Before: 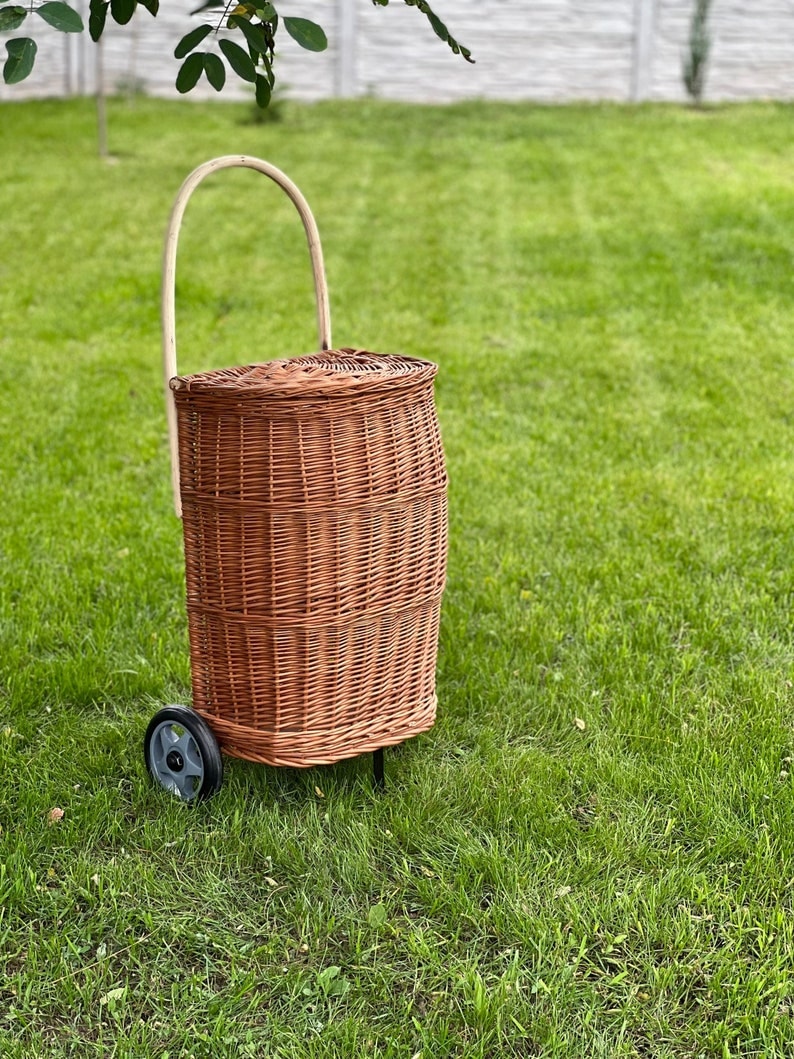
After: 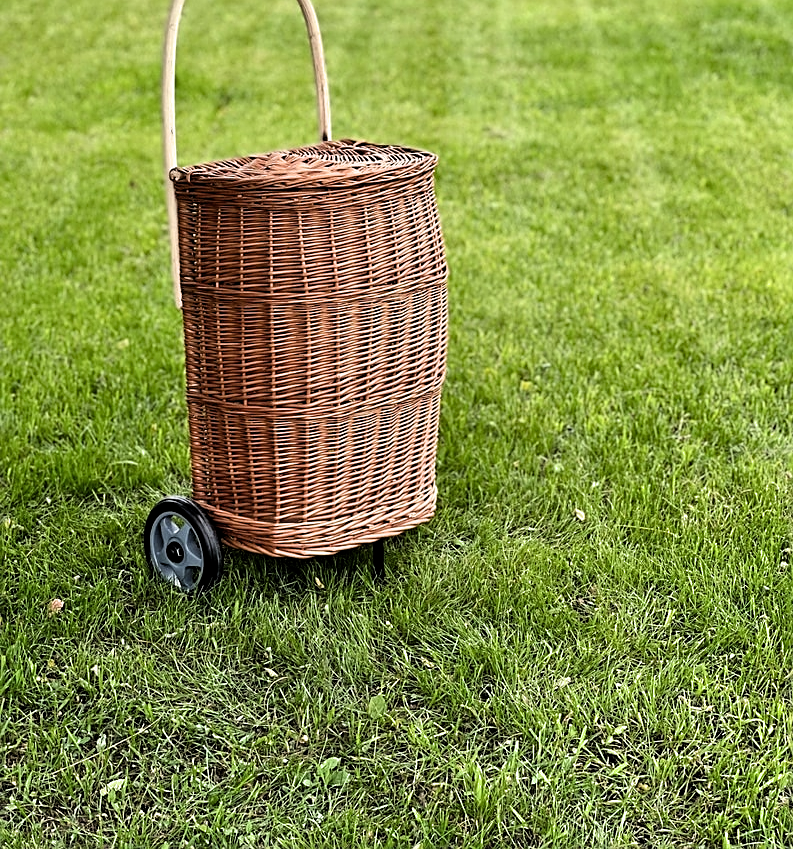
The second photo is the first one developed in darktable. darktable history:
filmic rgb: middle gray luminance 8.71%, black relative exposure -6.33 EV, white relative exposure 2.7 EV, target black luminance 0%, hardness 4.76, latitude 73.99%, contrast 1.331, shadows ↔ highlights balance 9.53%, color science v6 (2022)
sharpen: on, module defaults
crop and rotate: top 19.791%
